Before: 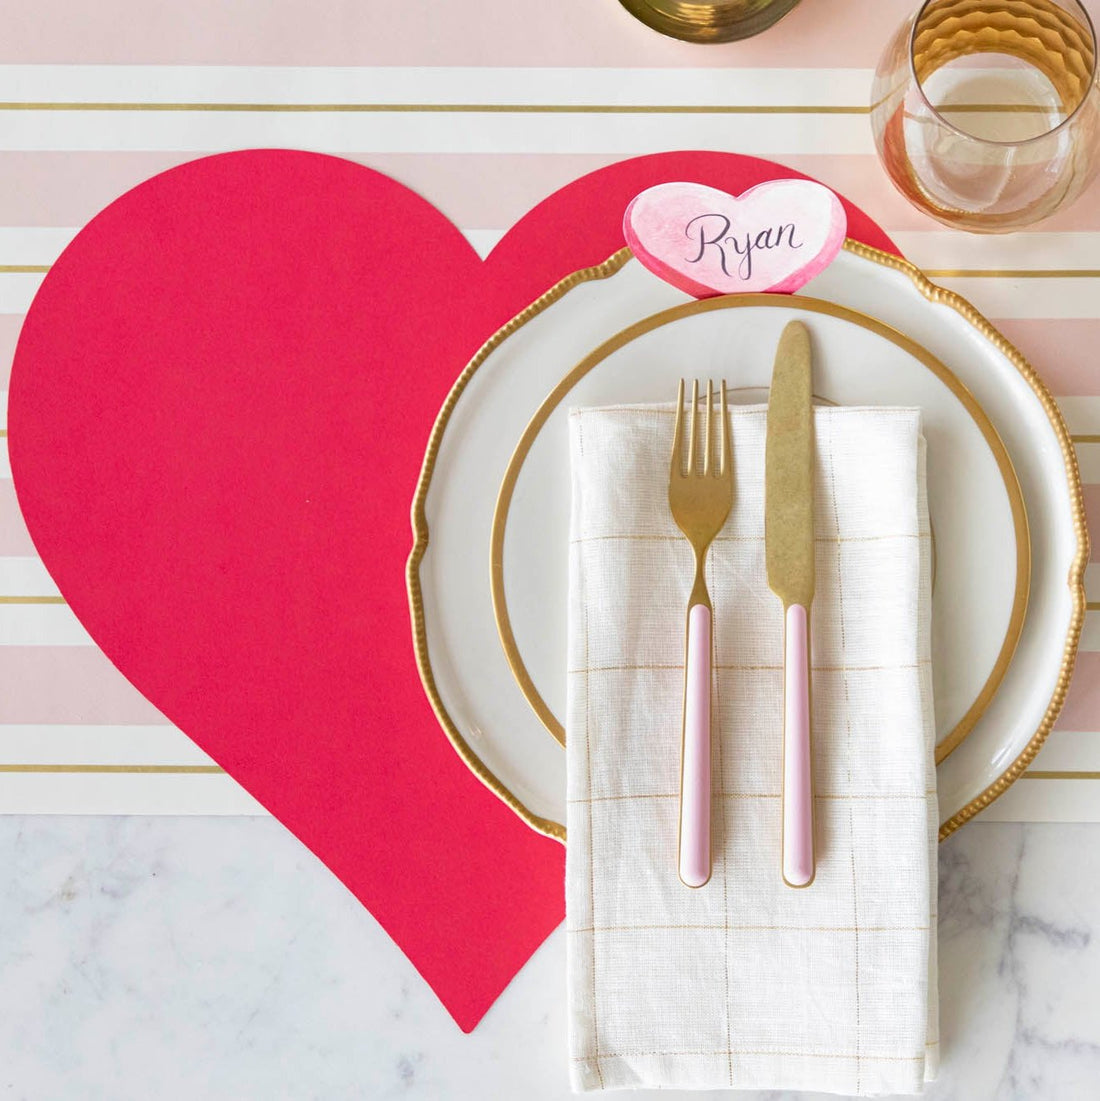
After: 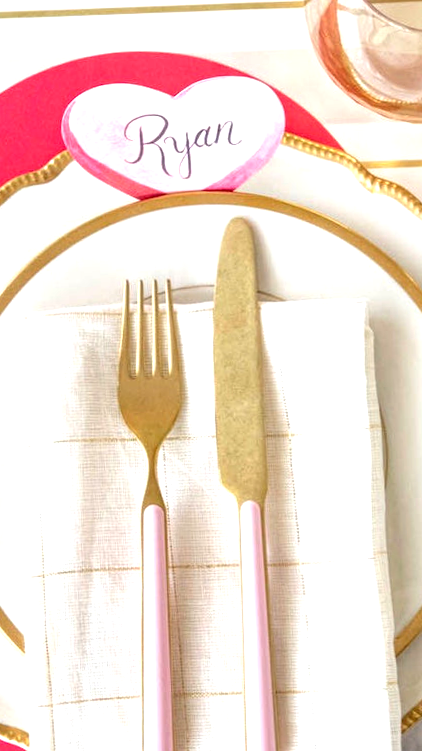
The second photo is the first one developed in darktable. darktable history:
crop and rotate: left 49.936%, top 10.094%, right 13.136%, bottom 24.256%
exposure: black level correction 0, exposure 0.7 EV, compensate exposure bias true, compensate highlight preservation false
rotate and perspective: rotation -2.29°, automatic cropping off
local contrast: on, module defaults
